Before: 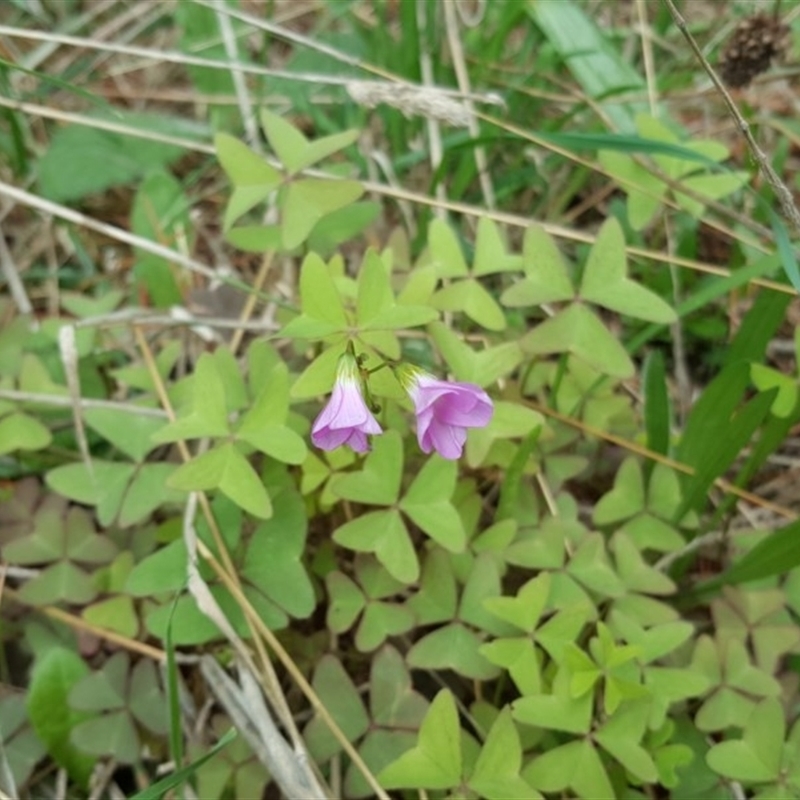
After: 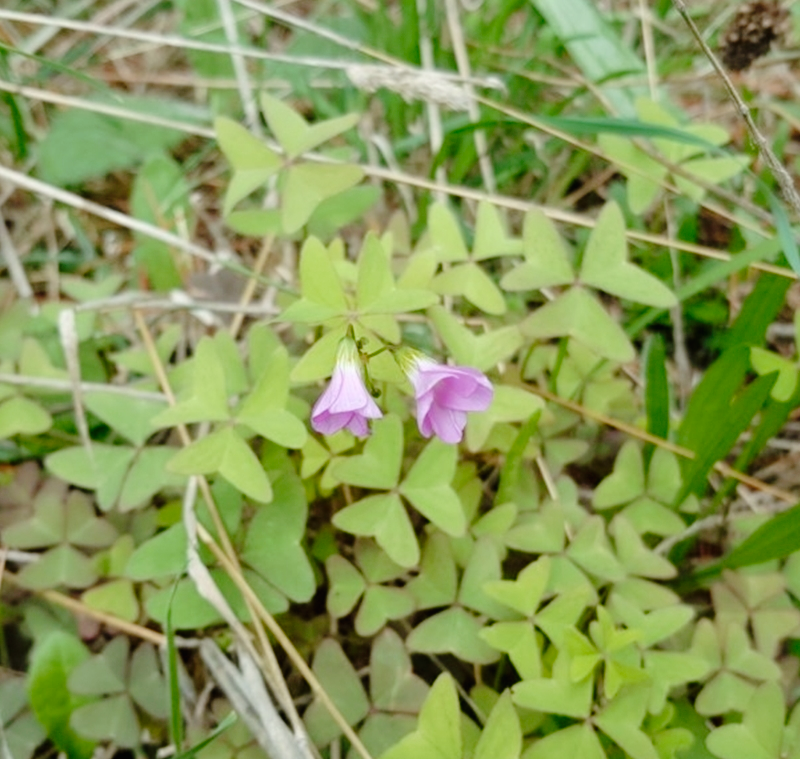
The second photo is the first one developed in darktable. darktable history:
tone curve: curves: ch0 [(0, 0) (0.003, 0.01) (0.011, 0.01) (0.025, 0.011) (0.044, 0.019) (0.069, 0.032) (0.1, 0.054) (0.136, 0.088) (0.177, 0.138) (0.224, 0.214) (0.277, 0.297) (0.335, 0.391) (0.399, 0.469) (0.468, 0.551) (0.543, 0.622) (0.623, 0.699) (0.709, 0.775) (0.801, 0.85) (0.898, 0.929) (1, 1)], preserve colors none
crop and rotate: top 2.019%, bottom 3.077%
